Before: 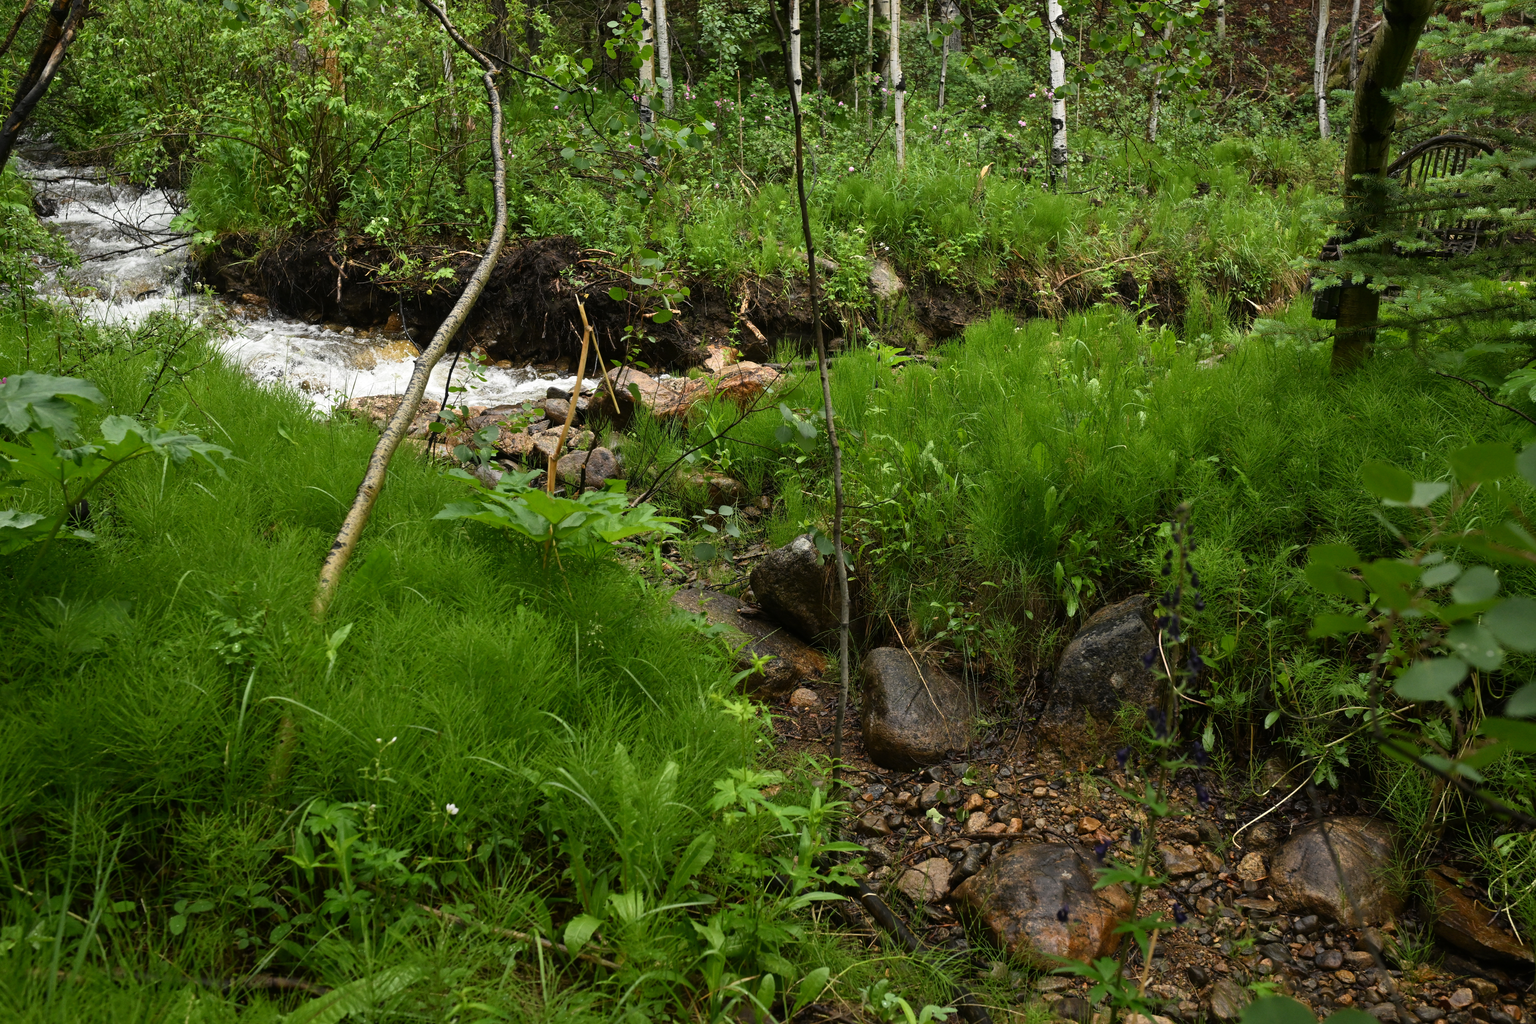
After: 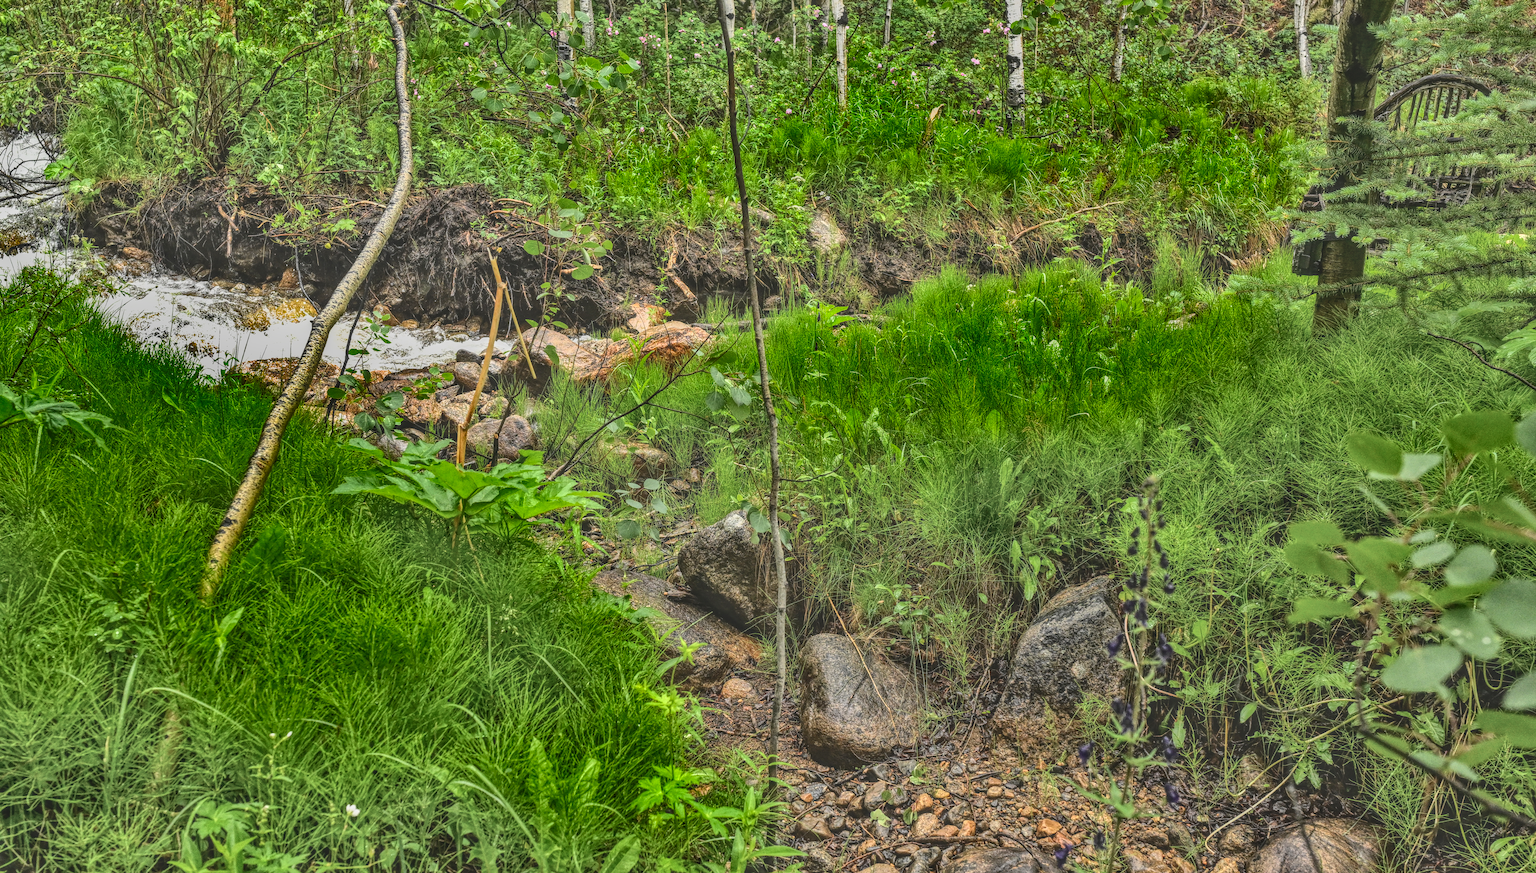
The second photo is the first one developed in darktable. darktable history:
contrast brightness saturation: contrast 0.142, brightness 0.208
crop: left 8.439%, top 6.614%, bottom 15.256%
exposure: black level correction 0, exposure 1 EV, compensate highlight preservation false
shadows and highlights: radius 122.81, shadows 99.27, white point adjustment -2.99, highlights -98.62, soften with gaussian
tone curve: curves: ch0 [(0, 0) (0.003, 0.049) (0.011, 0.052) (0.025, 0.057) (0.044, 0.069) (0.069, 0.076) (0.1, 0.09) (0.136, 0.111) (0.177, 0.15) (0.224, 0.197) (0.277, 0.267) (0.335, 0.366) (0.399, 0.477) (0.468, 0.561) (0.543, 0.651) (0.623, 0.733) (0.709, 0.804) (0.801, 0.869) (0.898, 0.924) (1, 1)], color space Lab, independent channels, preserve colors none
local contrast: highlights 20%, shadows 29%, detail 201%, midtone range 0.2
color correction: highlights b* 0.025, saturation 0.858
sharpen: on, module defaults
